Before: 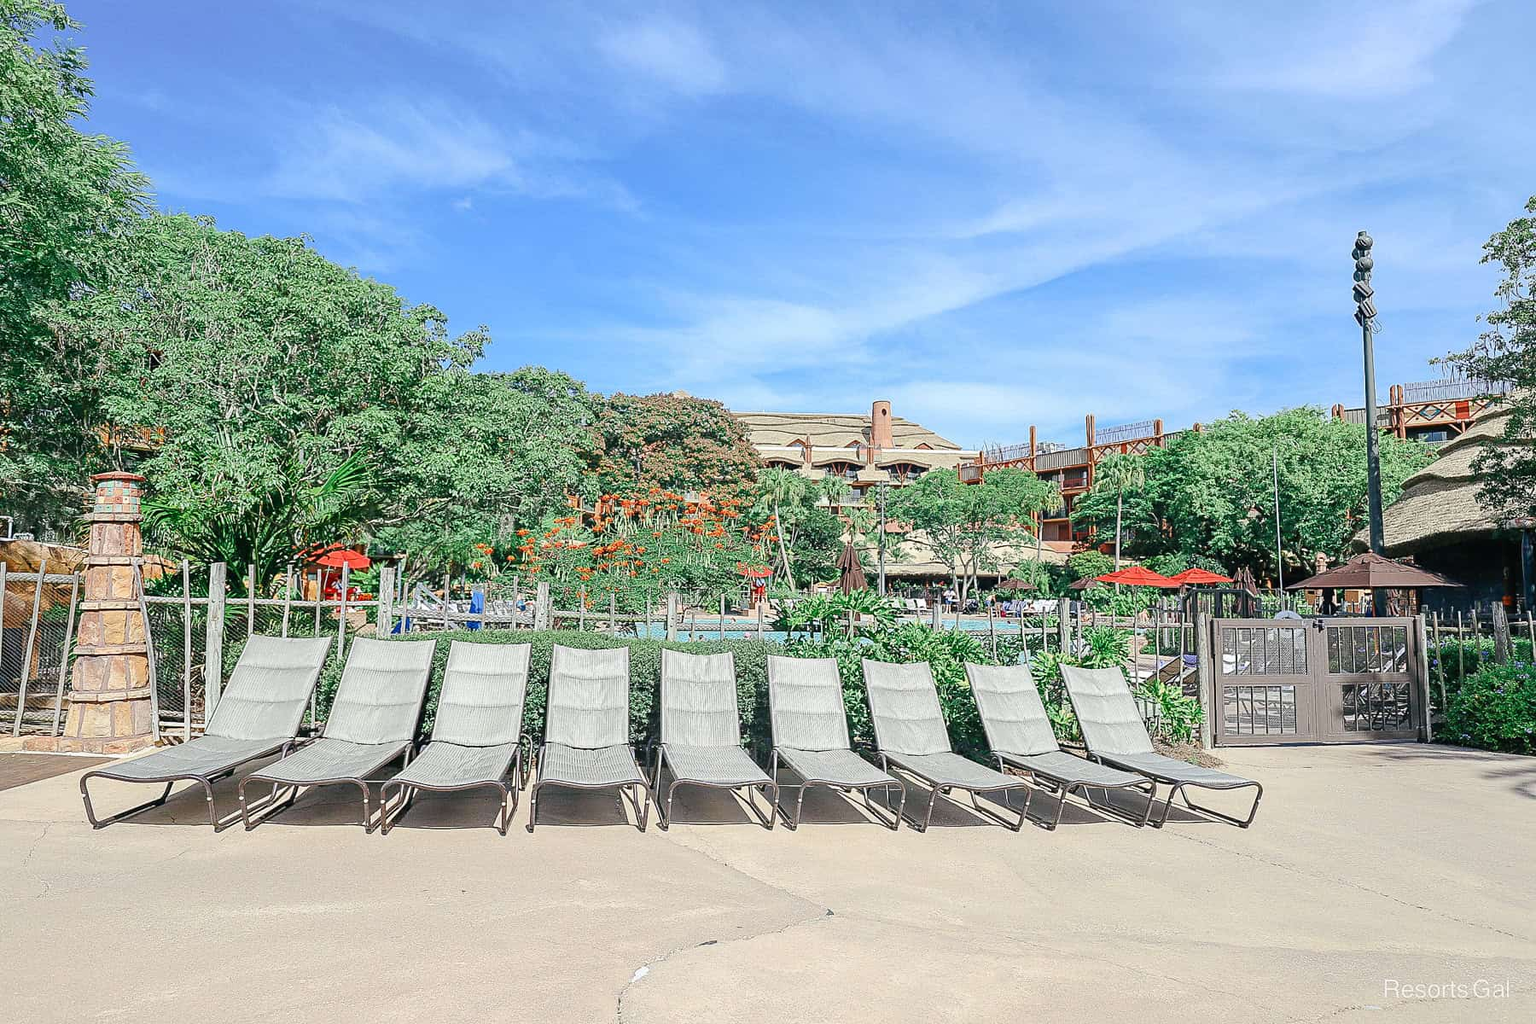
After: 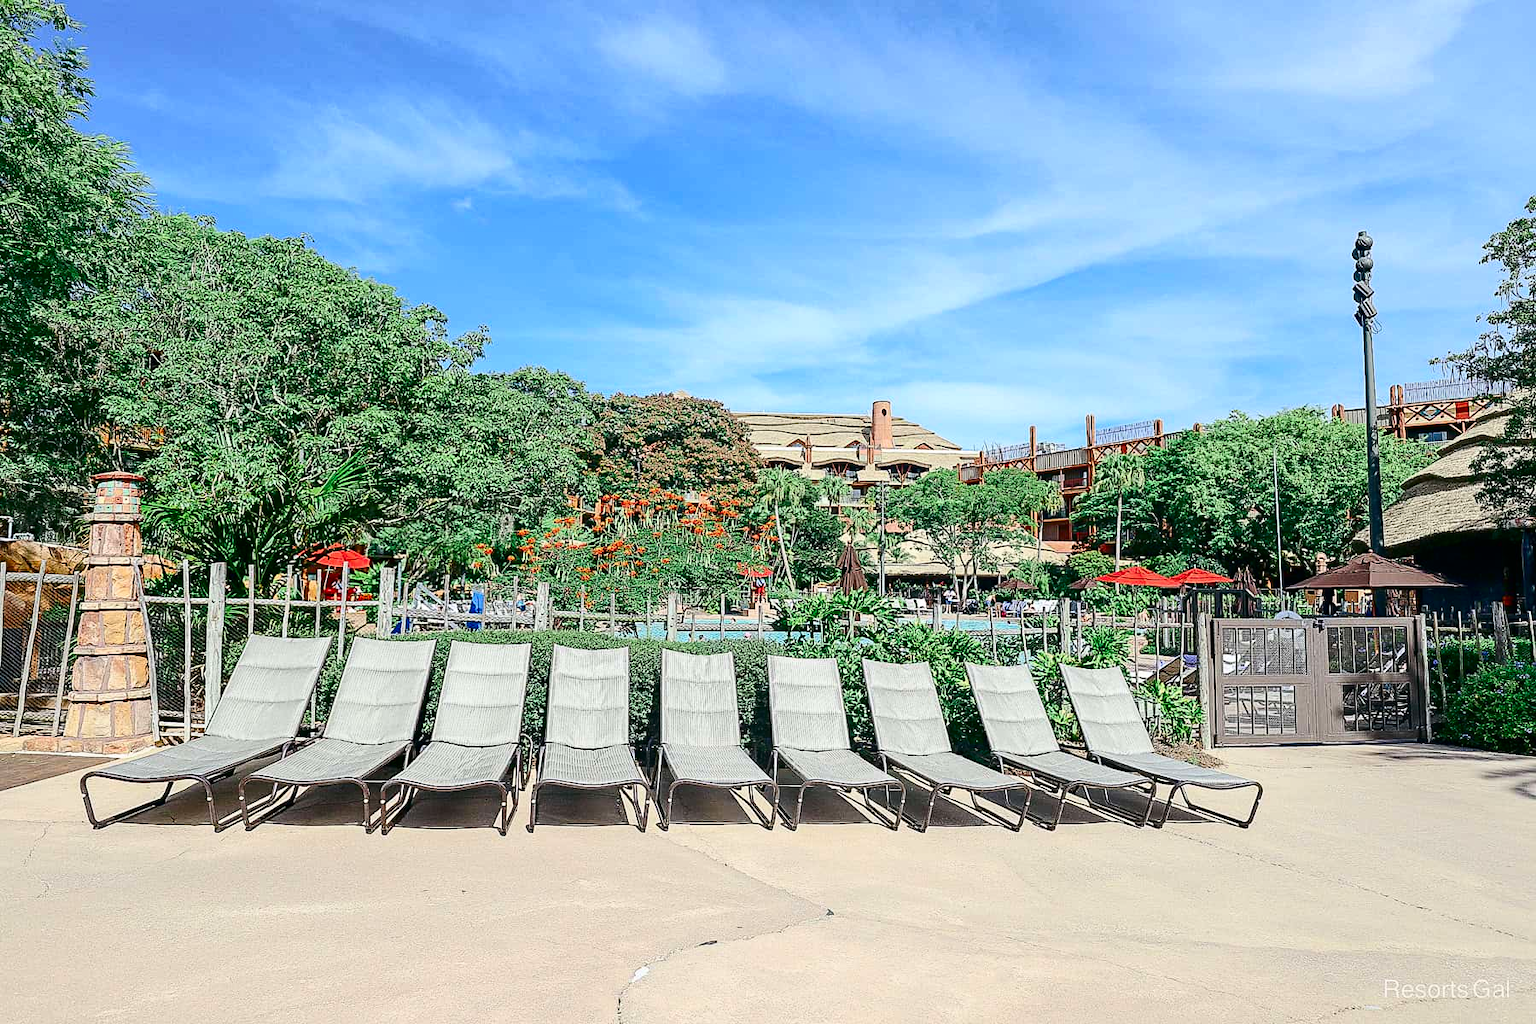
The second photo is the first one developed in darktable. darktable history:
contrast brightness saturation: contrast 0.207, brightness -0.104, saturation 0.205
